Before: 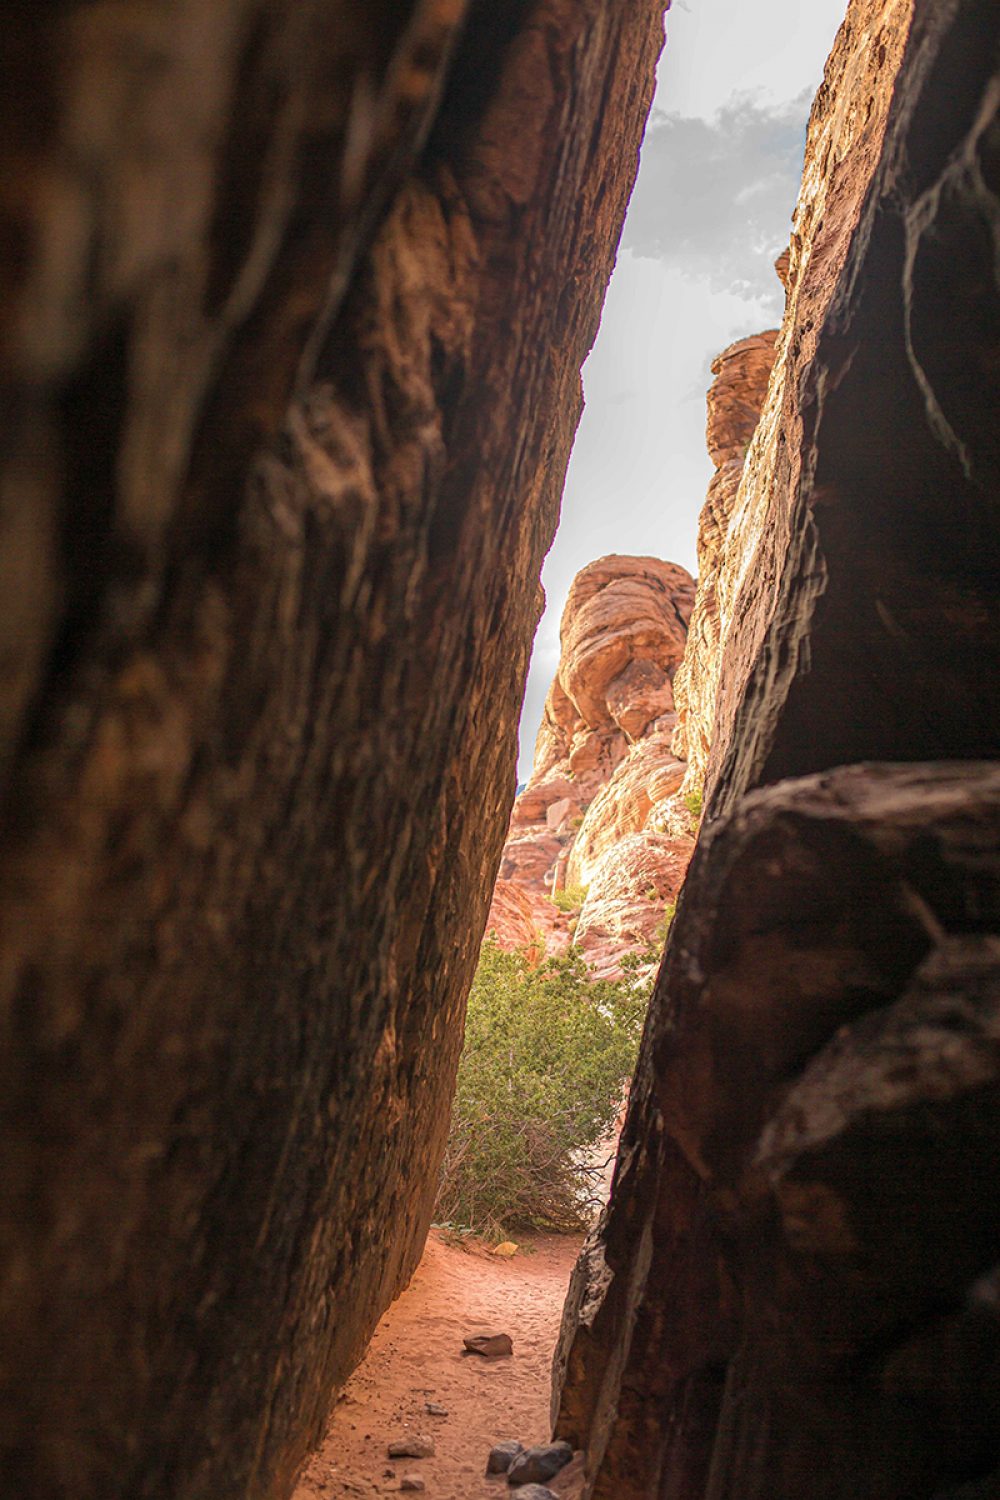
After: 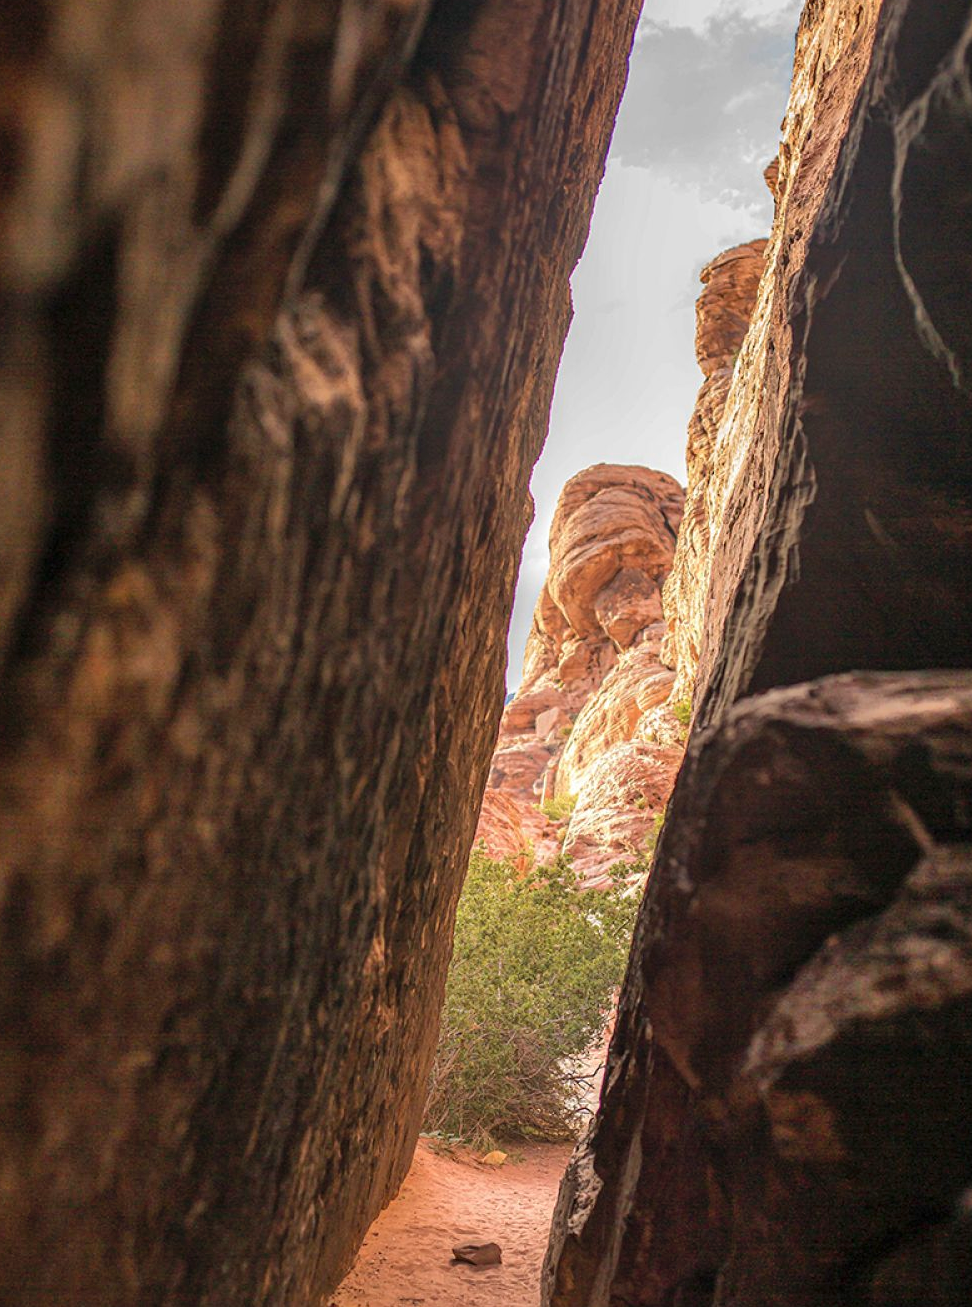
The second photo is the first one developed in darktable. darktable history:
crop: left 1.147%, top 6.092%, right 1.585%, bottom 6.735%
shadows and highlights: soften with gaussian
